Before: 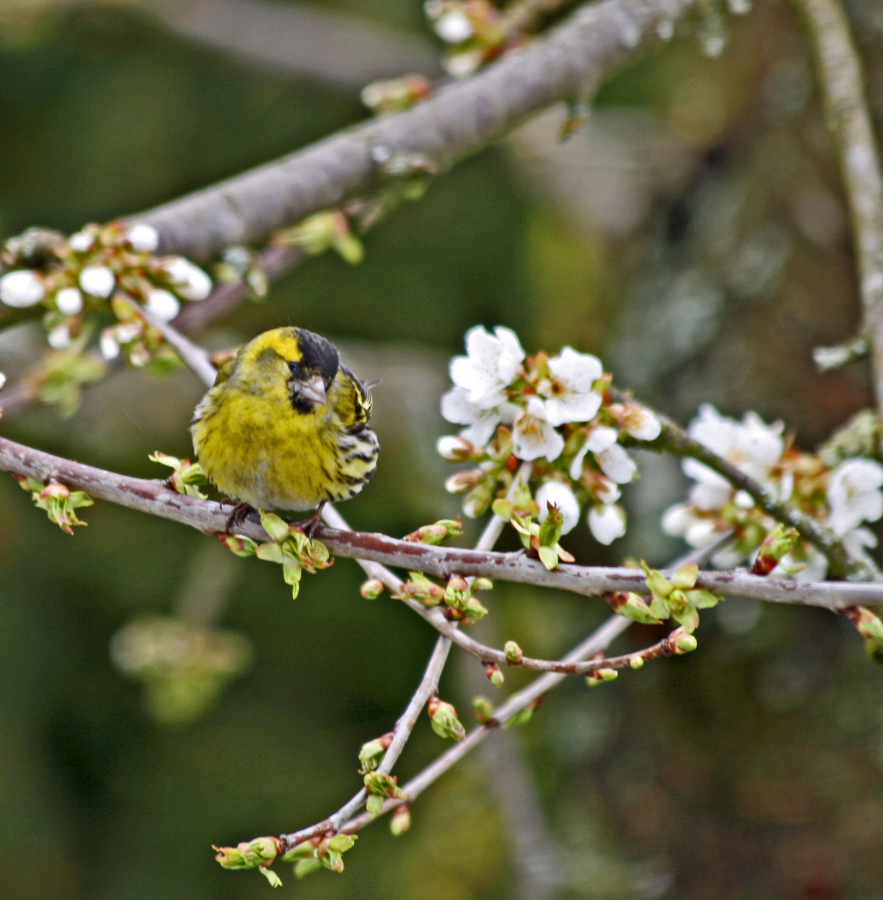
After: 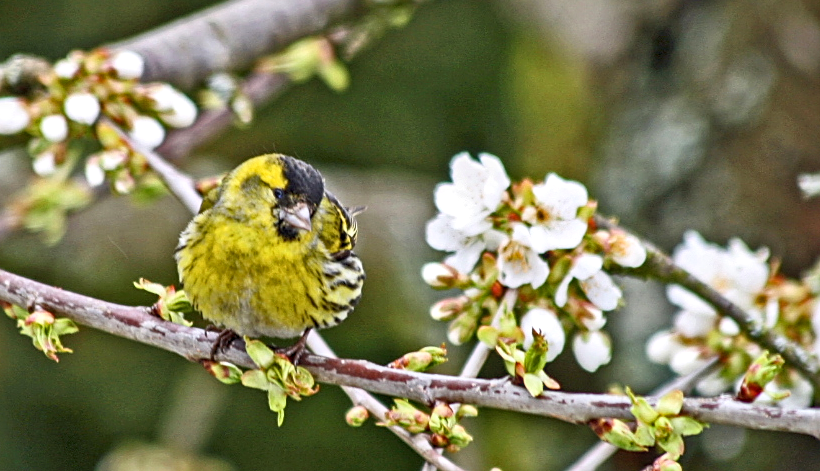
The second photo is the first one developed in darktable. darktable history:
sharpen: on, module defaults
local contrast: on, module defaults
crop: left 1.744%, top 19.225%, right 5.069%, bottom 28.357%
base curve: curves: ch0 [(0, 0) (0.666, 0.806) (1, 1)]
